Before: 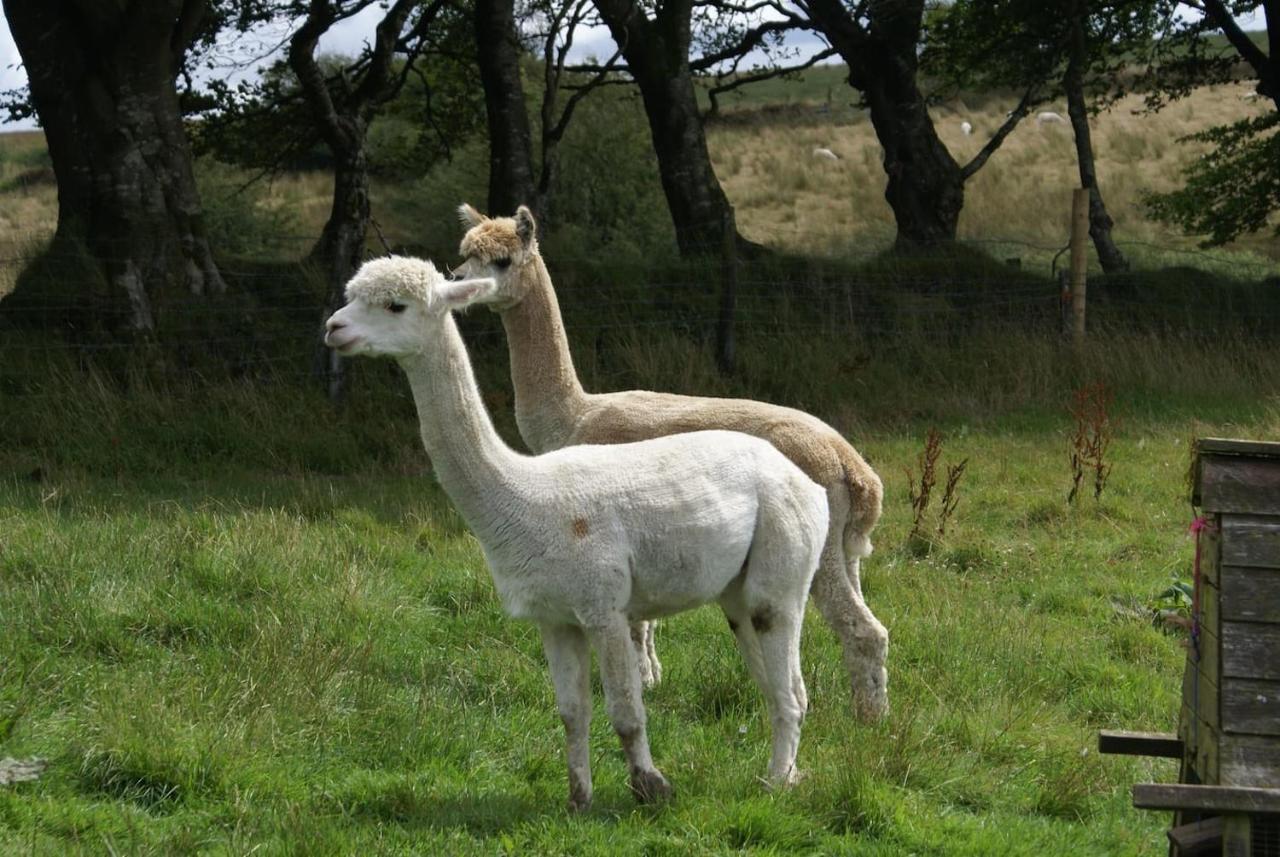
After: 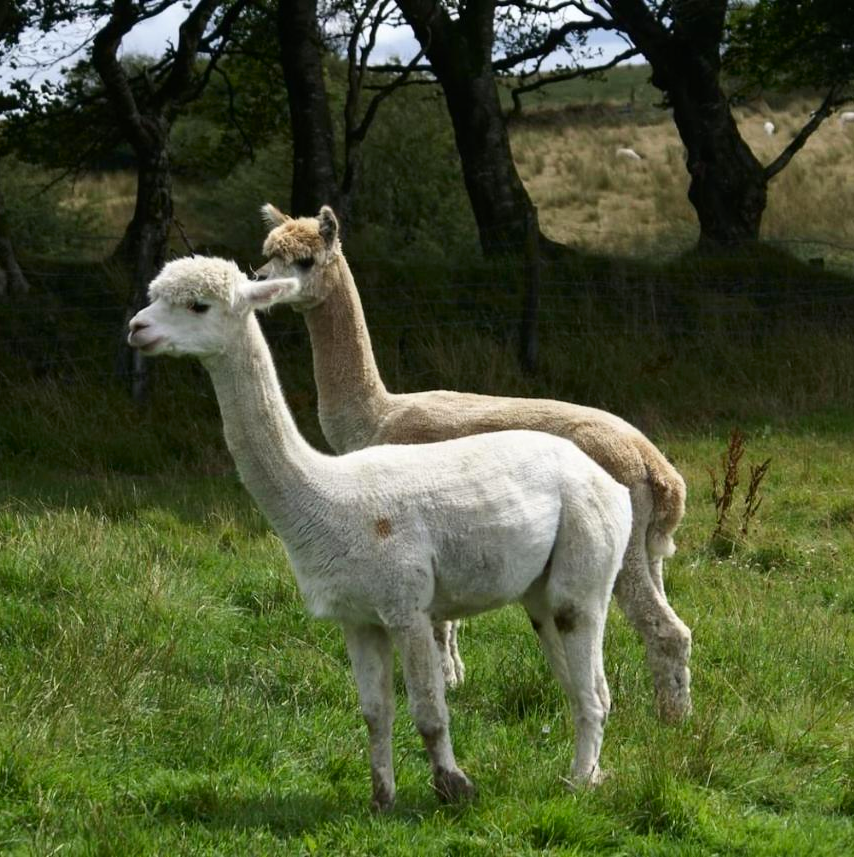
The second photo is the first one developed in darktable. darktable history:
crop: left 15.396%, right 17.882%
contrast brightness saturation: contrast 0.154, brightness -0.01, saturation 0.097
